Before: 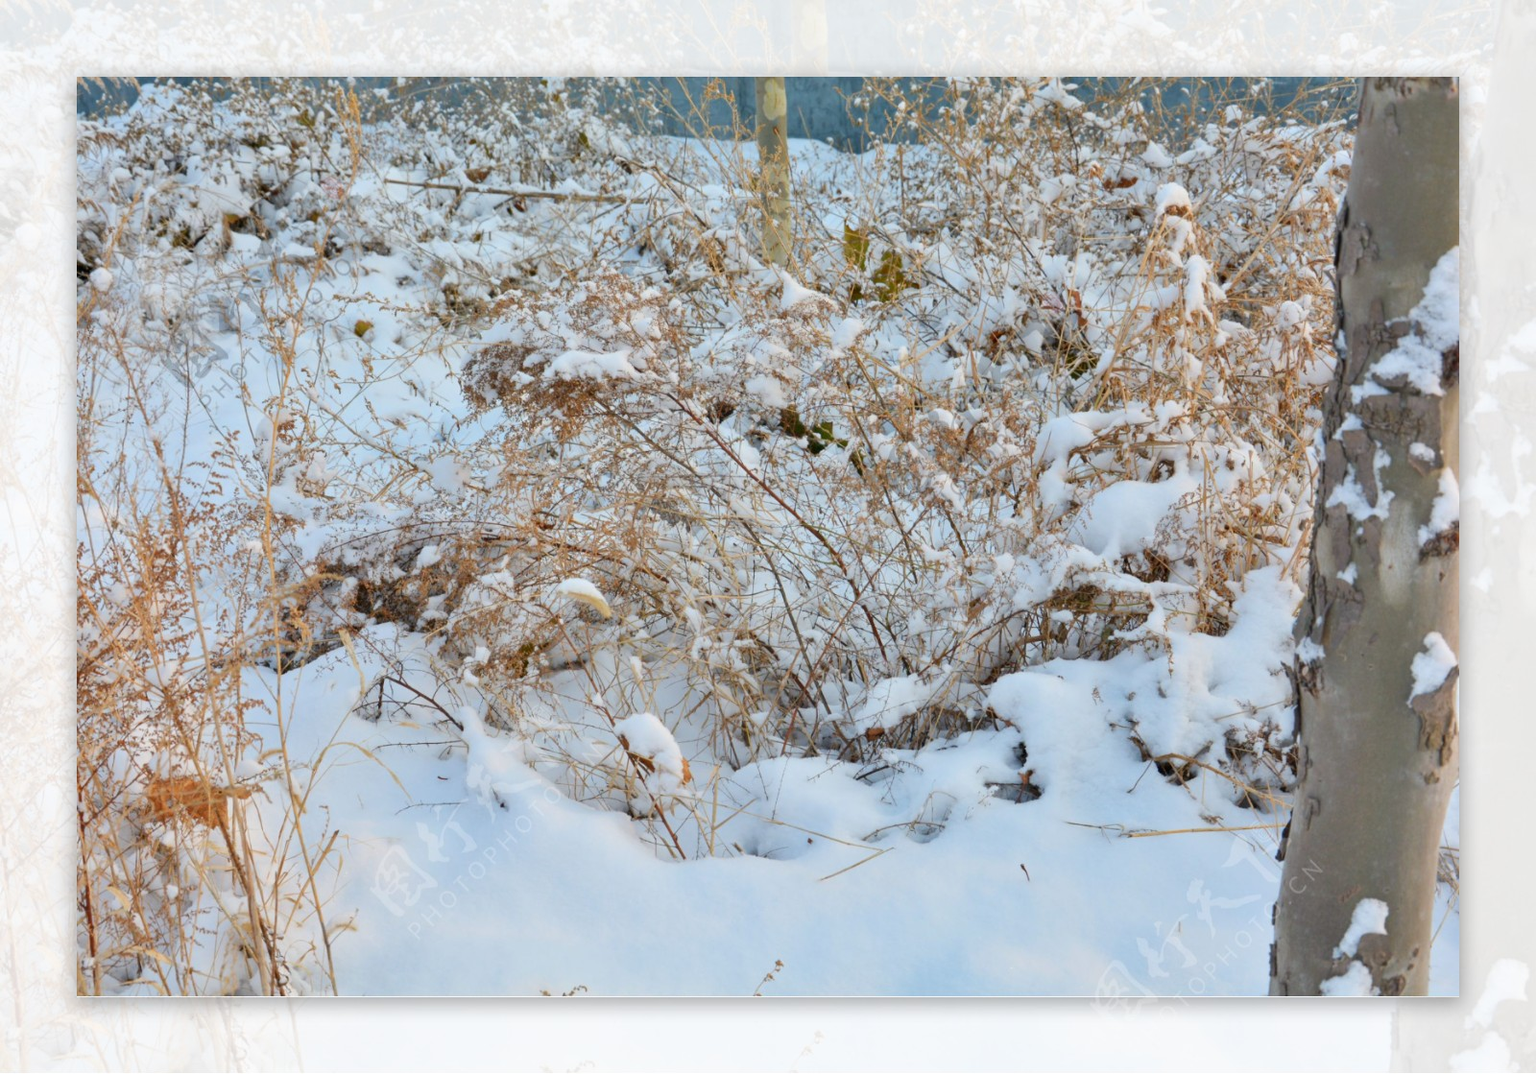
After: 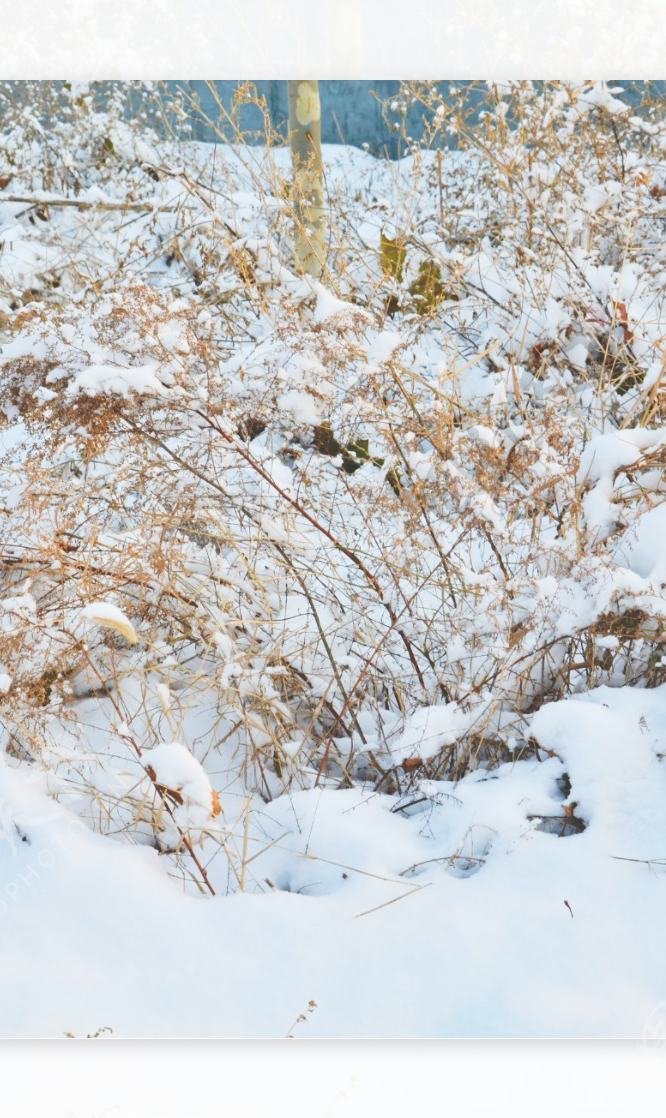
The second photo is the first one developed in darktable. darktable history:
crop: left 31.229%, right 27.105%
tone curve: curves: ch0 [(0, 0) (0.003, 0.203) (0.011, 0.203) (0.025, 0.21) (0.044, 0.22) (0.069, 0.231) (0.1, 0.243) (0.136, 0.255) (0.177, 0.277) (0.224, 0.305) (0.277, 0.346) (0.335, 0.412) (0.399, 0.492) (0.468, 0.571) (0.543, 0.658) (0.623, 0.75) (0.709, 0.837) (0.801, 0.905) (0.898, 0.955) (1, 1)], preserve colors none
